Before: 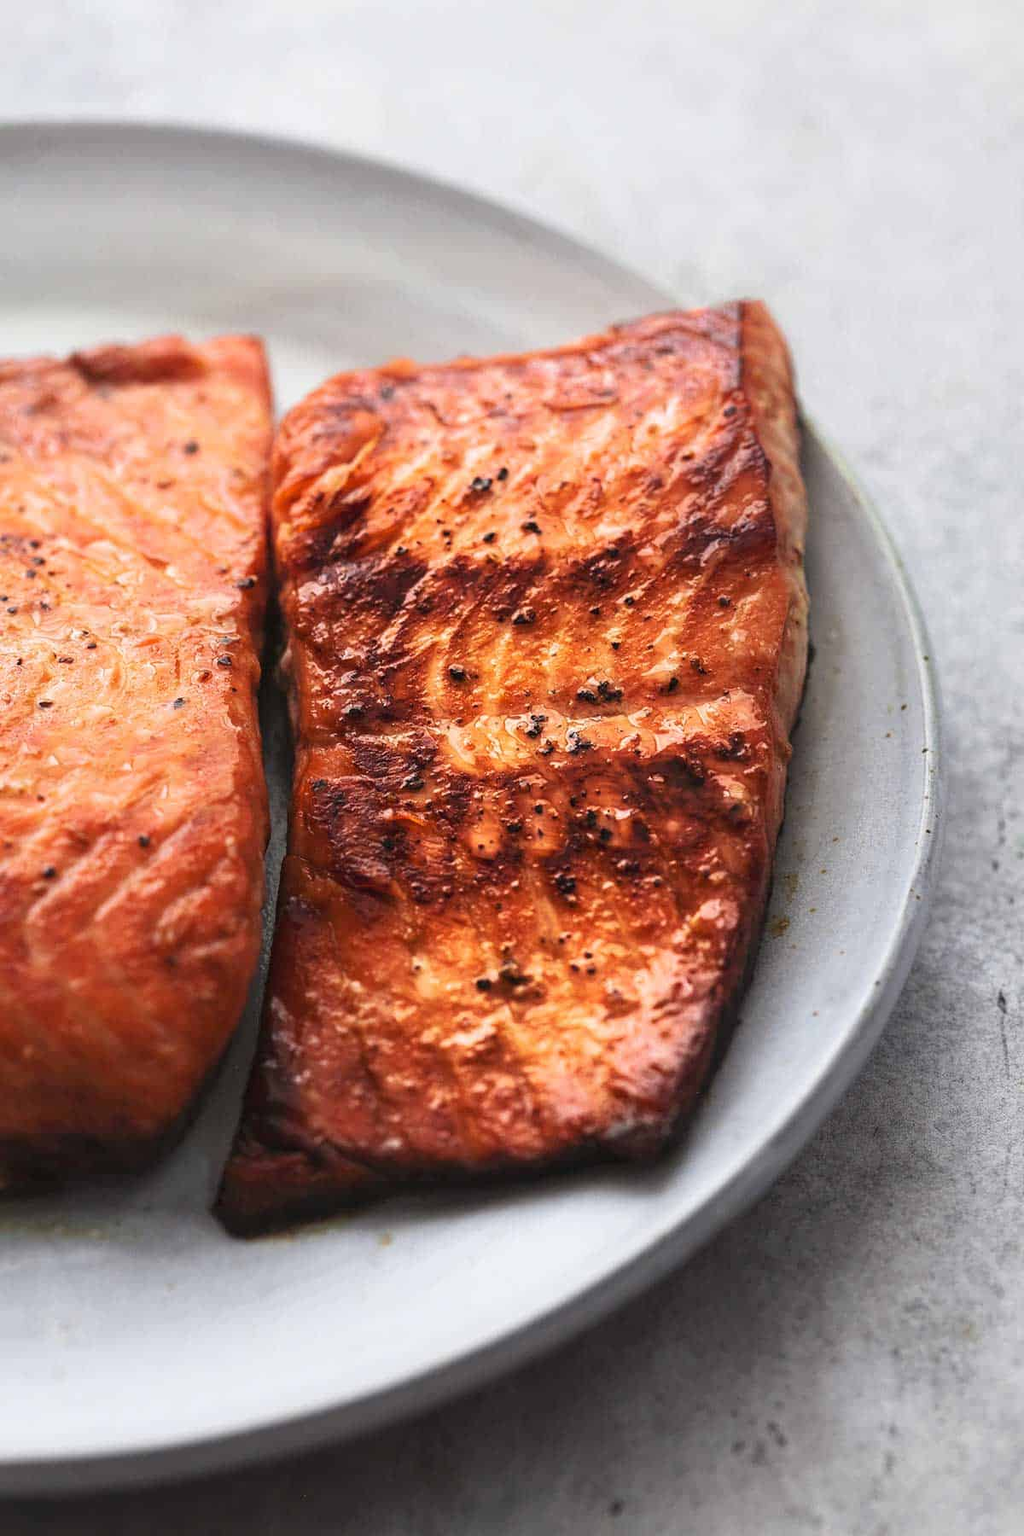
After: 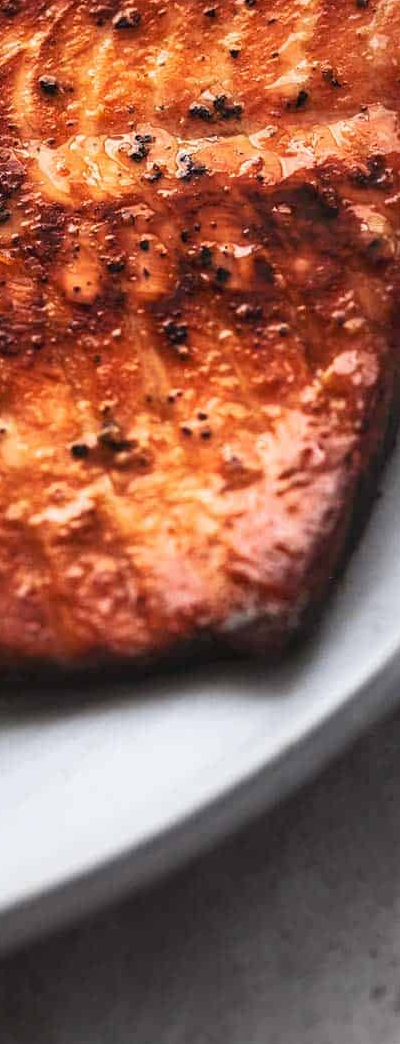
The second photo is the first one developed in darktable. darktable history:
crop: left 40.611%, top 39.07%, right 25.979%, bottom 2.886%
